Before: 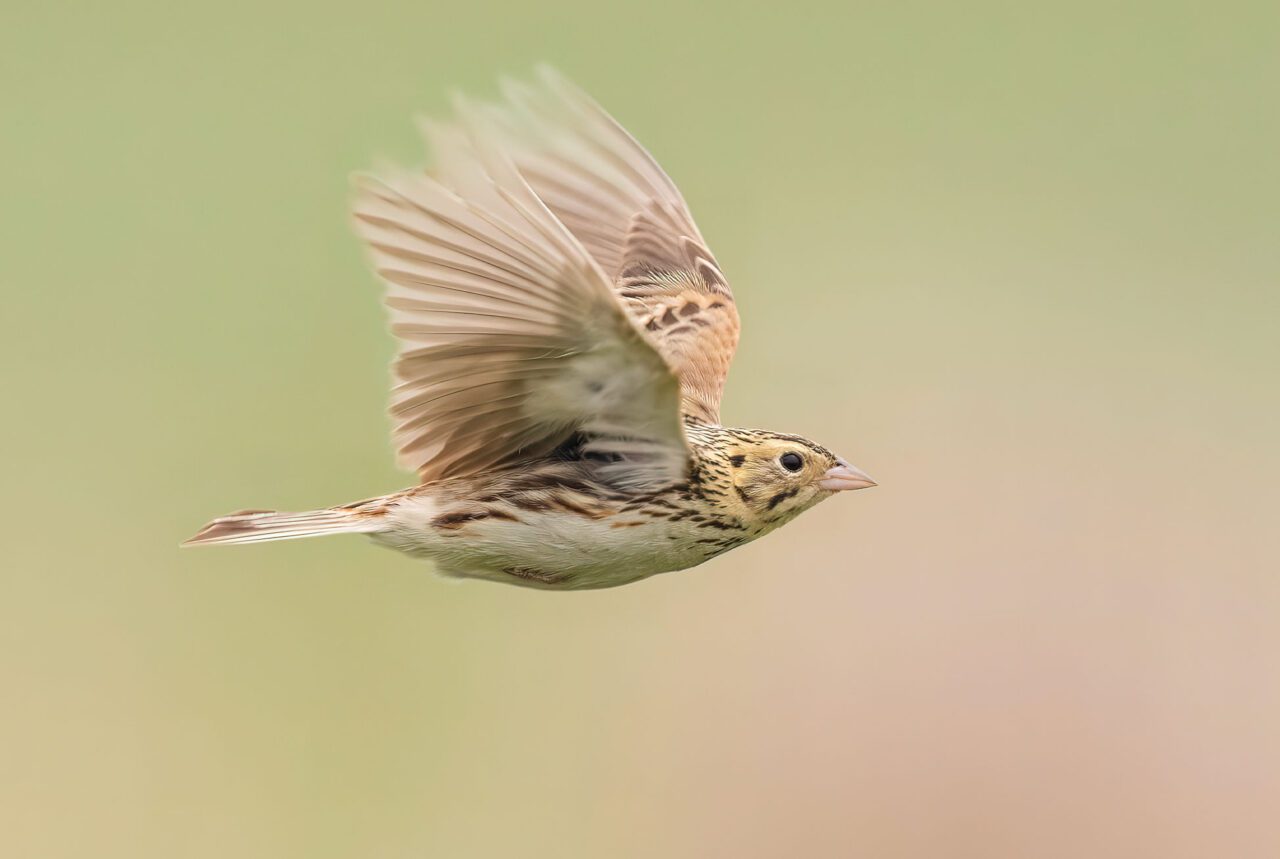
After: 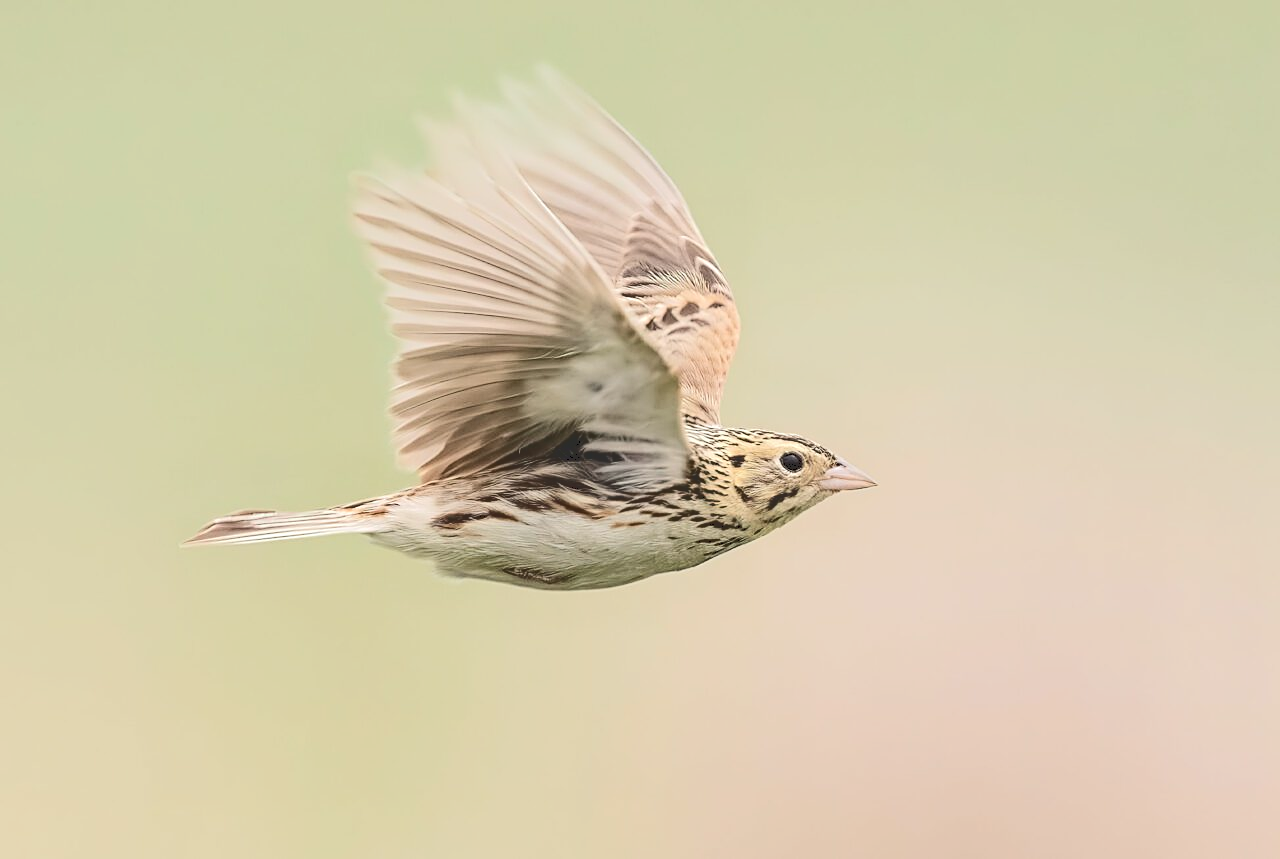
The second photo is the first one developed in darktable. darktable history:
sharpen: amount 0.494
color correction: highlights b* -0.02, saturation 0.812
tone curve: curves: ch0 [(0, 0) (0.003, 0.178) (0.011, 0.177) (0.025, 0.177) (0.044, 0.178) (0.069, 0.178) (0.1, 0.18) (0.136, 0.183) (0.177, 0.199) (0.224, 0.227) (0.277, 0.278) (0.335, 0.357) (0.399, 0.449) (0.468, 0.546) (0.543, 0.65) (0.623, 0.724) (0.709, 0.804) (0.801, 0.868) (0.898, 0.921) (1, 1)], color space Lab, independent channels, preserve colors none
